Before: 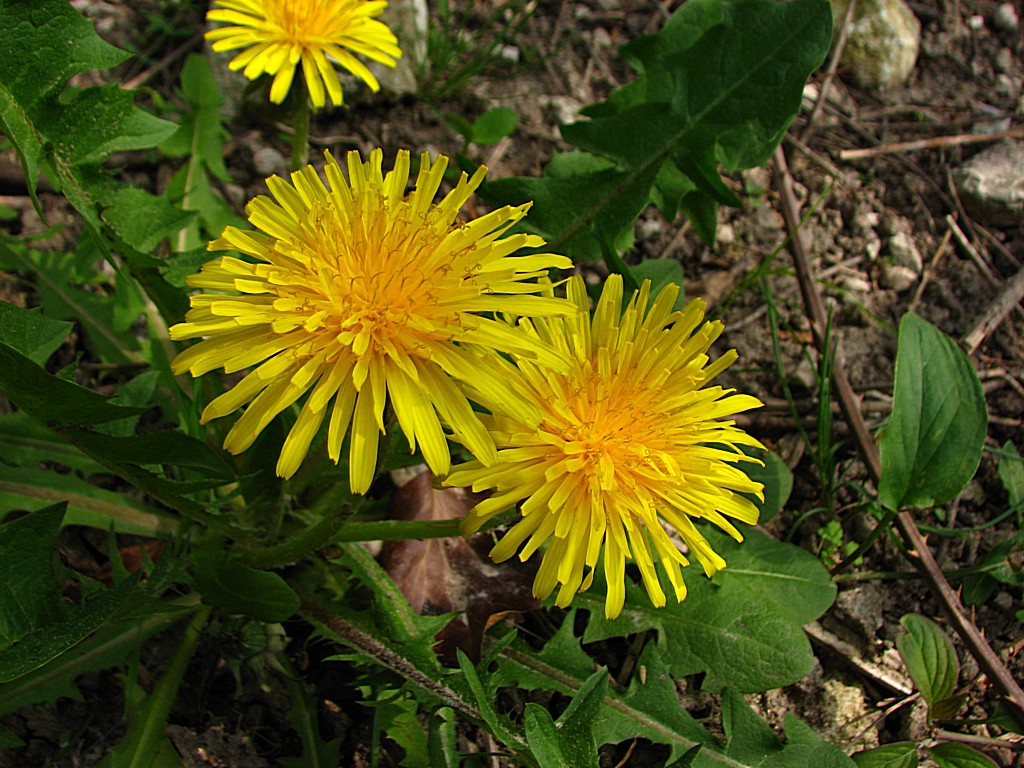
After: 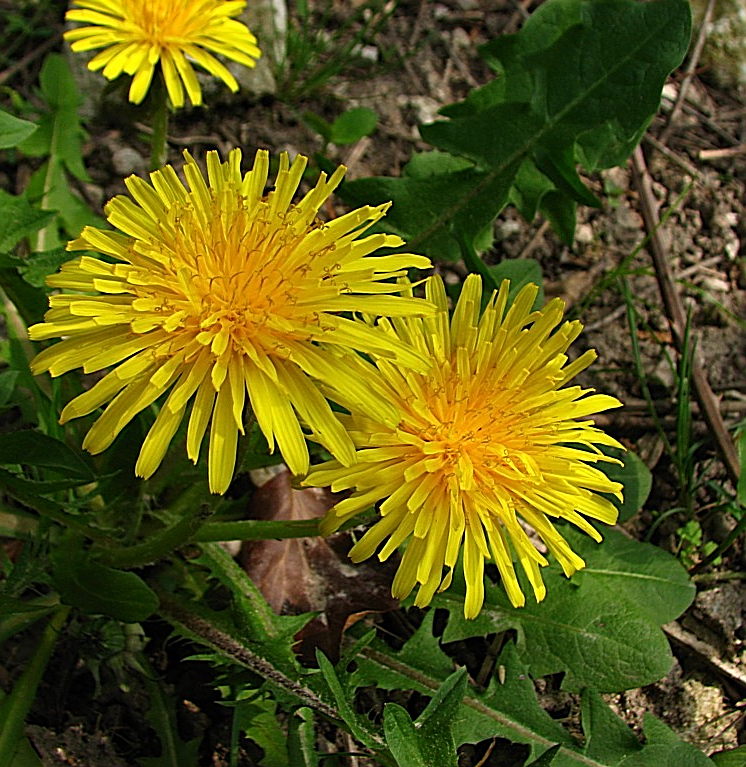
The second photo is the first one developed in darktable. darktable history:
crop: left 13.83%, right 13.245%
sharpen: on, module defaults
